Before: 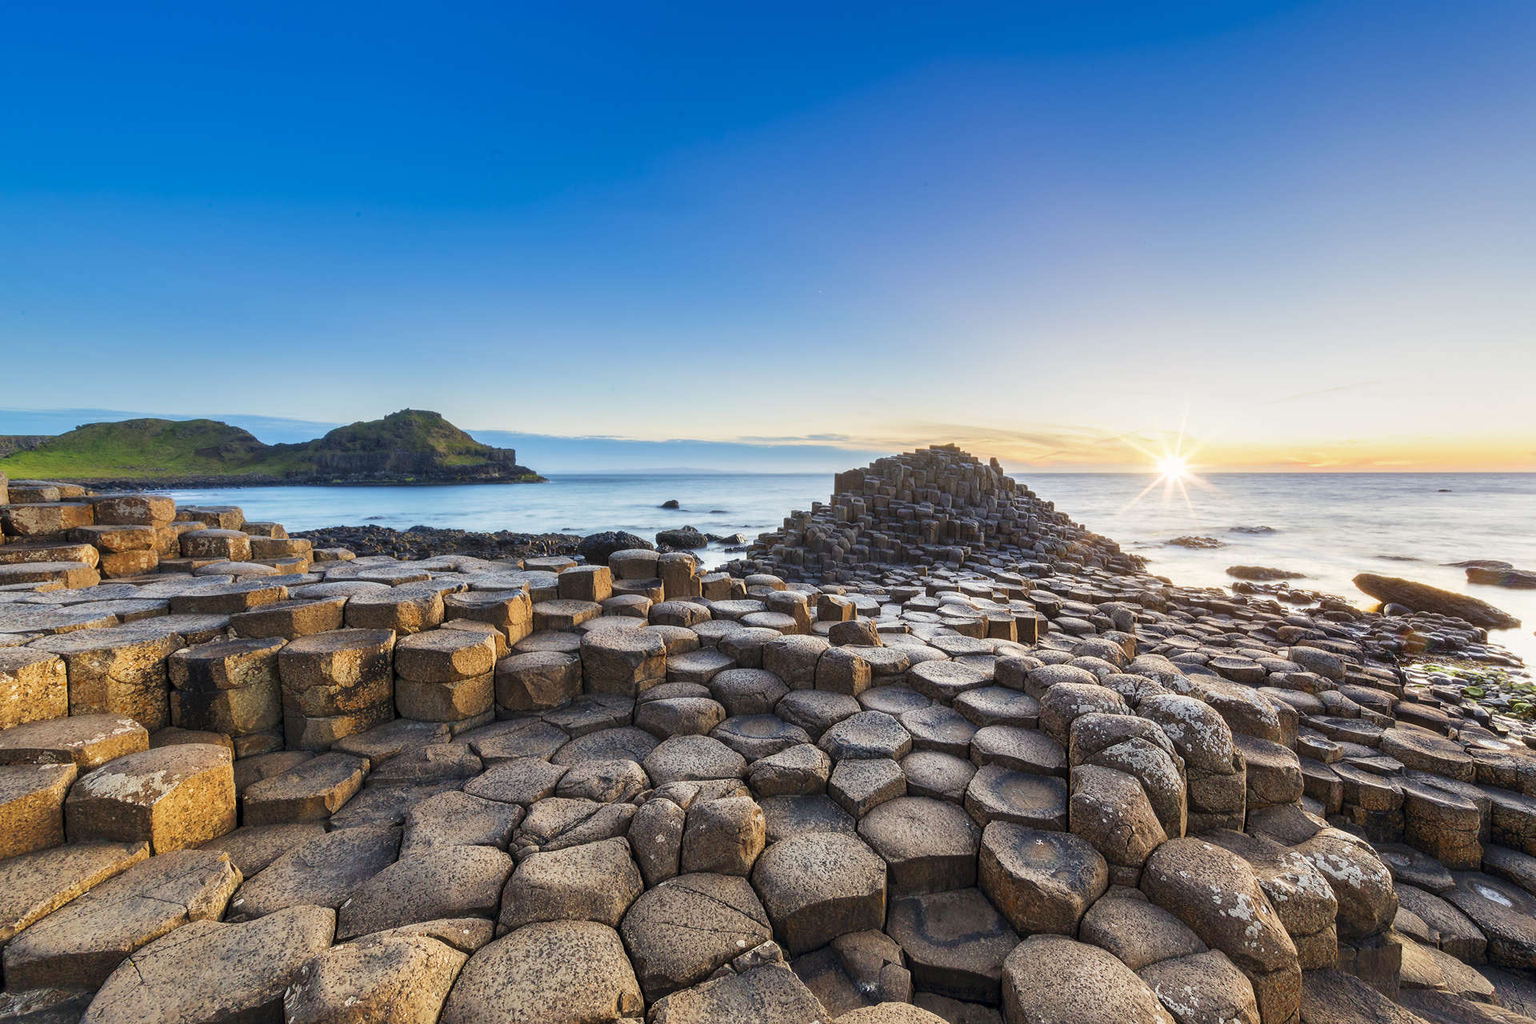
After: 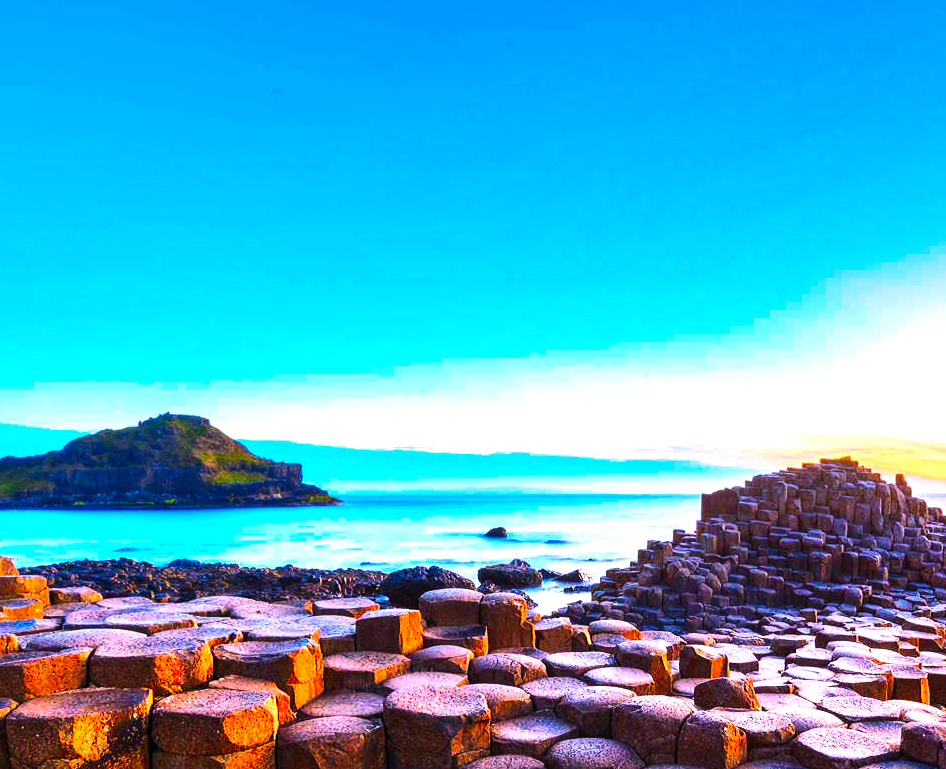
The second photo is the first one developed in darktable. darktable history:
crop: left 17.835%, top 7.675%, right 32.881%, bottom 32.213%
color correction: saturation 3
tone equalizer: -8 EV -1.08 EV, -7 EV -1.01 EV, -6 EV -0.867 EV, -5 EV -0.578 EV, -3 EV 0.578 EV, -2 EV 0.867 EV, -1 EV 1.01 EV, +0 EV 1.08 EV, edges refinement/feathering 500, mask exposure compensation -1.57 EV, preserve details no
white balance: red 1.066, blue 1.119
